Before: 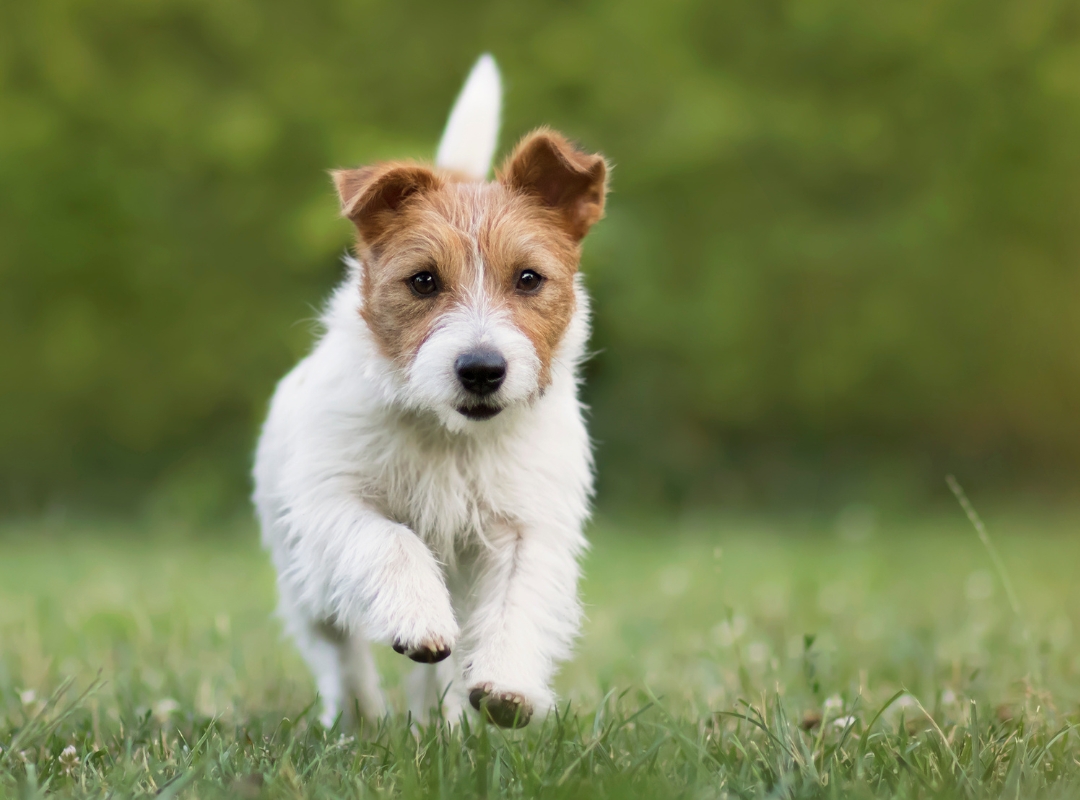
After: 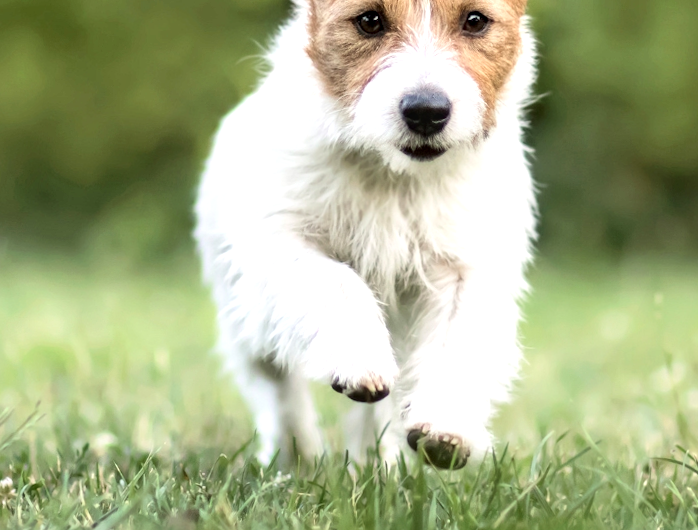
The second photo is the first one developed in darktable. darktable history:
exposure: exposure 0.297 EV, compensate exposure bias true, compensate highlight preservation false
local contrast: detail 150%
crop and rotate: angle -1.23°, left 3.949%, top 31.814%, right 29.542%
tone curve: curves: ch0 [(0, 0) (0.004, 0.001) (0.133, 0.112) (0.325, 0.362) (0.832, 0.893) (1, 1)], color space Lab, independent channels, preserve colors none
